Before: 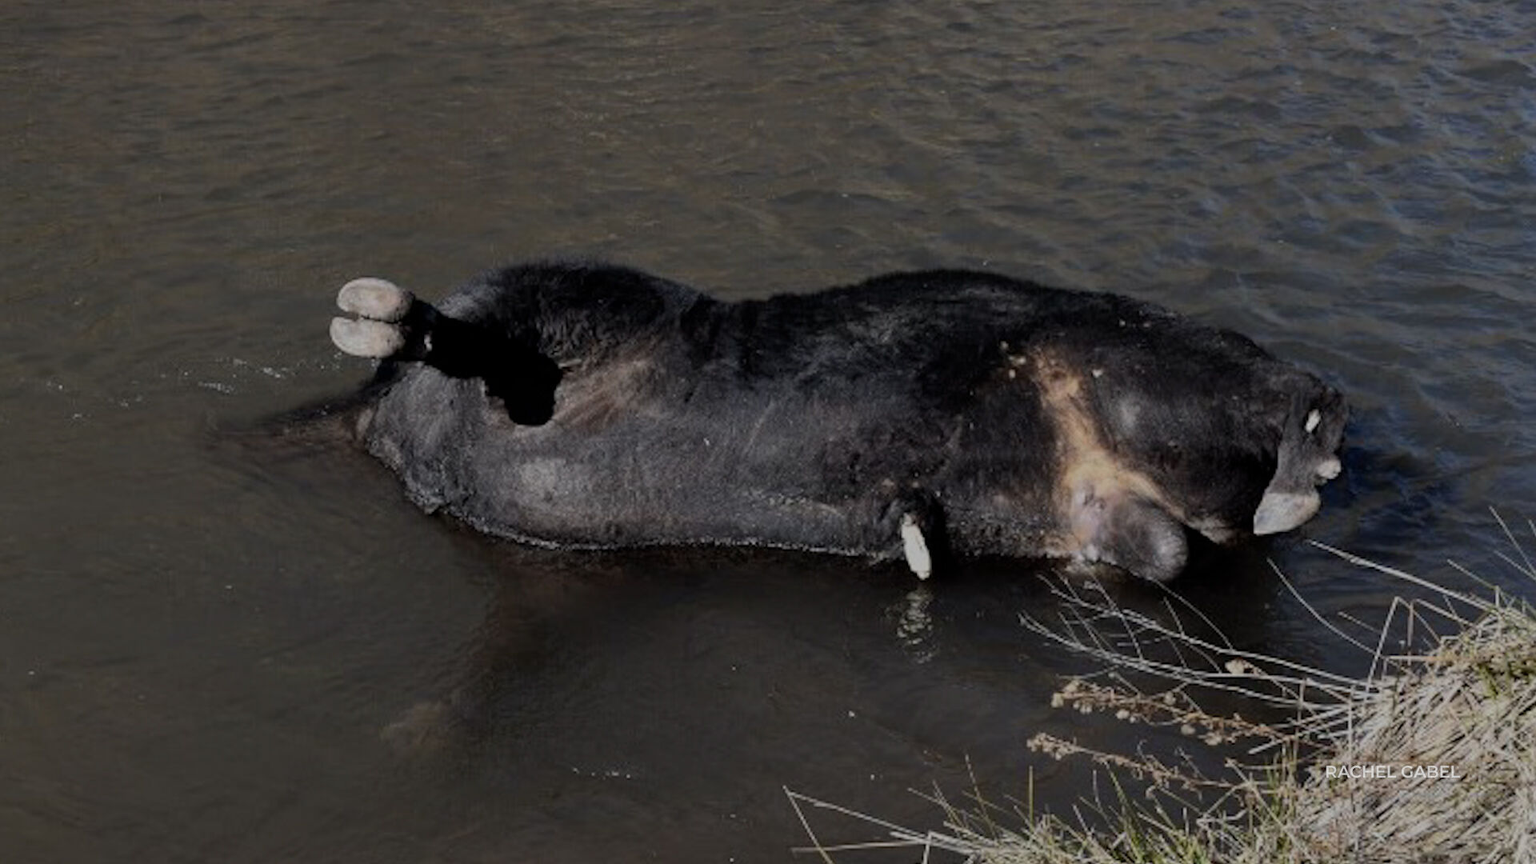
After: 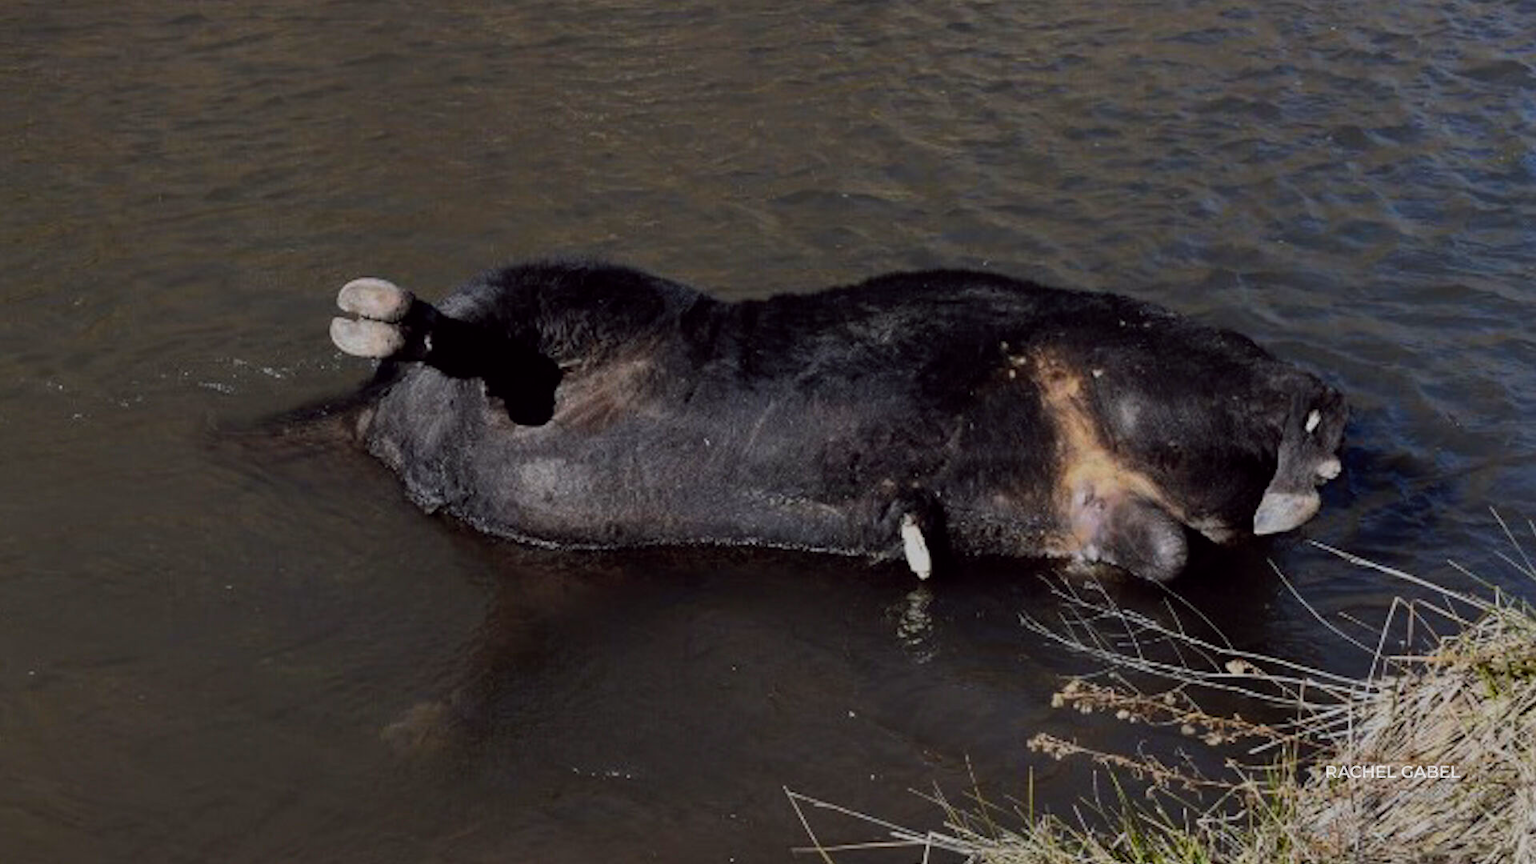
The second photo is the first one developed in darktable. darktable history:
color balance: lift [1, 1.001, 0.999, 1.001], gamma [1, 1.004, 1.007, 0.993], gain [1, 0.991, 0.987, 1.013], contrast 7.5%, contrast fulcrum 10%, output saturation 115%
contrast brightness saturation: saturation 0.13
